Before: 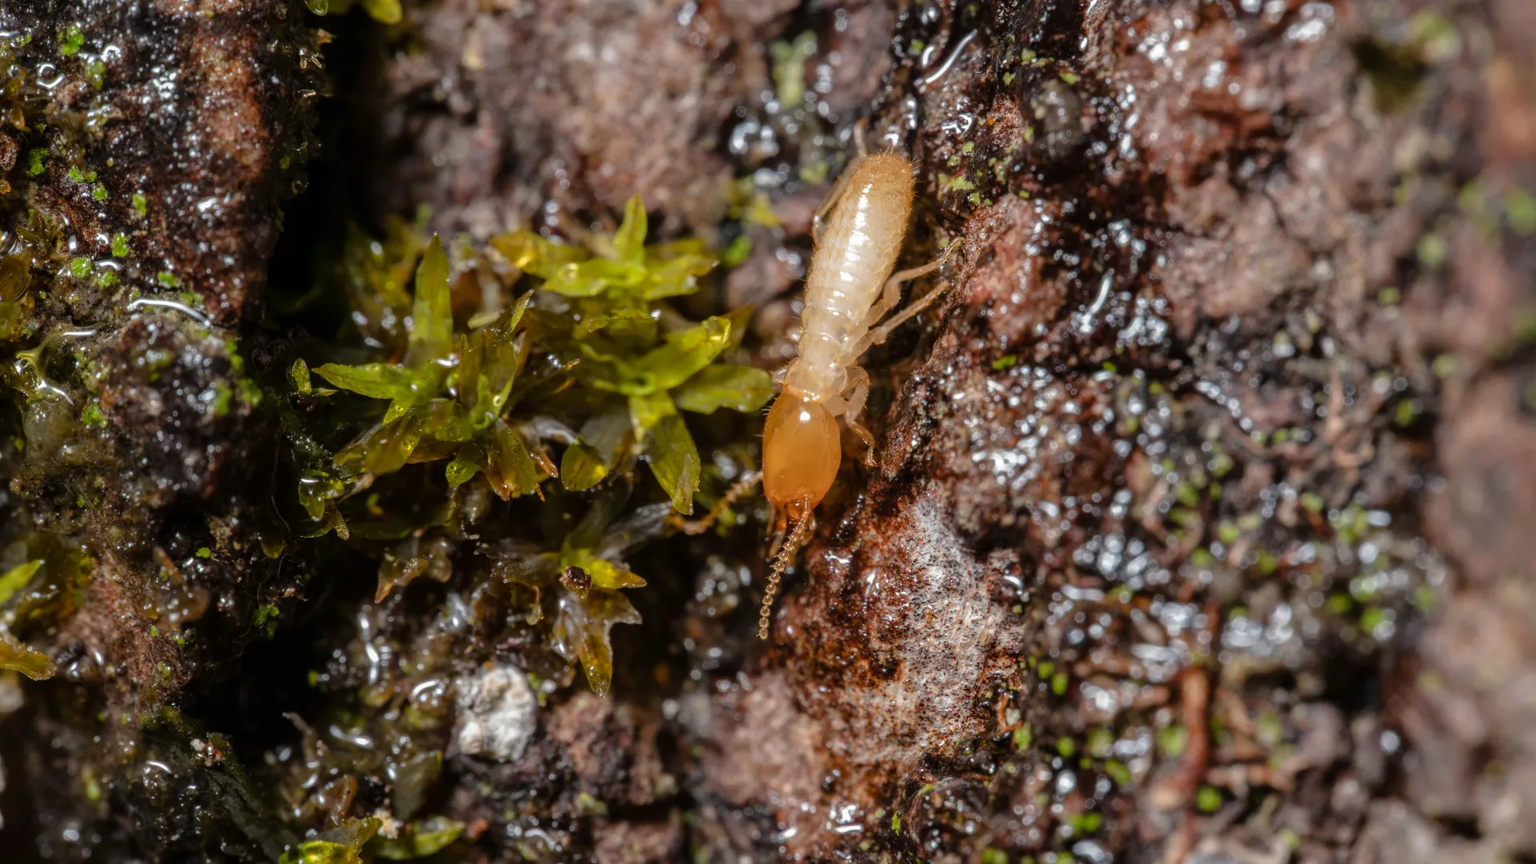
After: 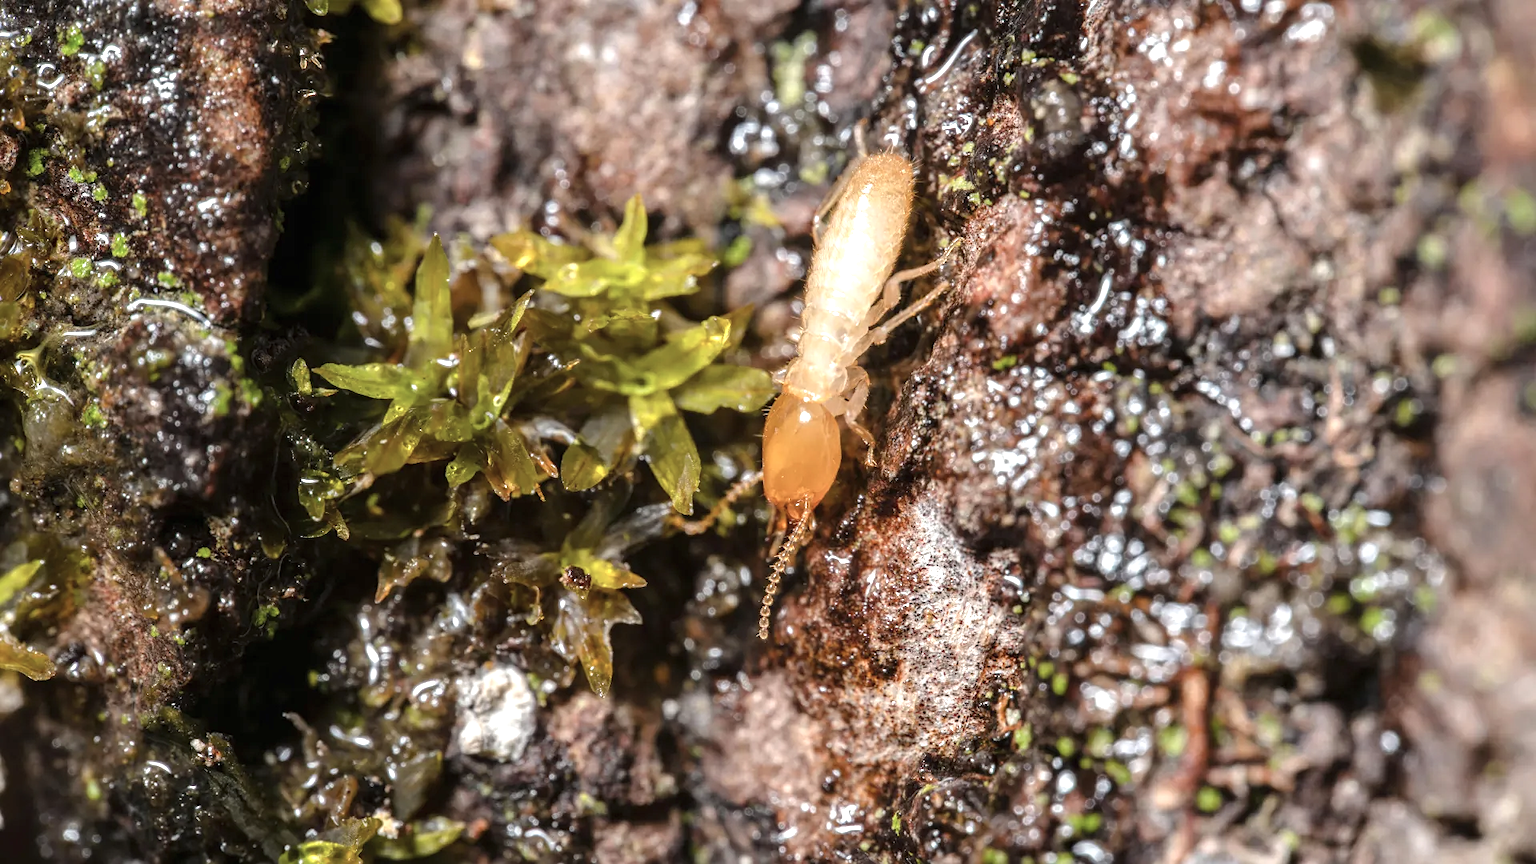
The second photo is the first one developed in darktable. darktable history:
color correction: highlights b* 0.058, saturation 0.768
exposure: black level correction 0, exposure 0.947 EV, compensate highlight preservation false
sharpen: amount 0.21
